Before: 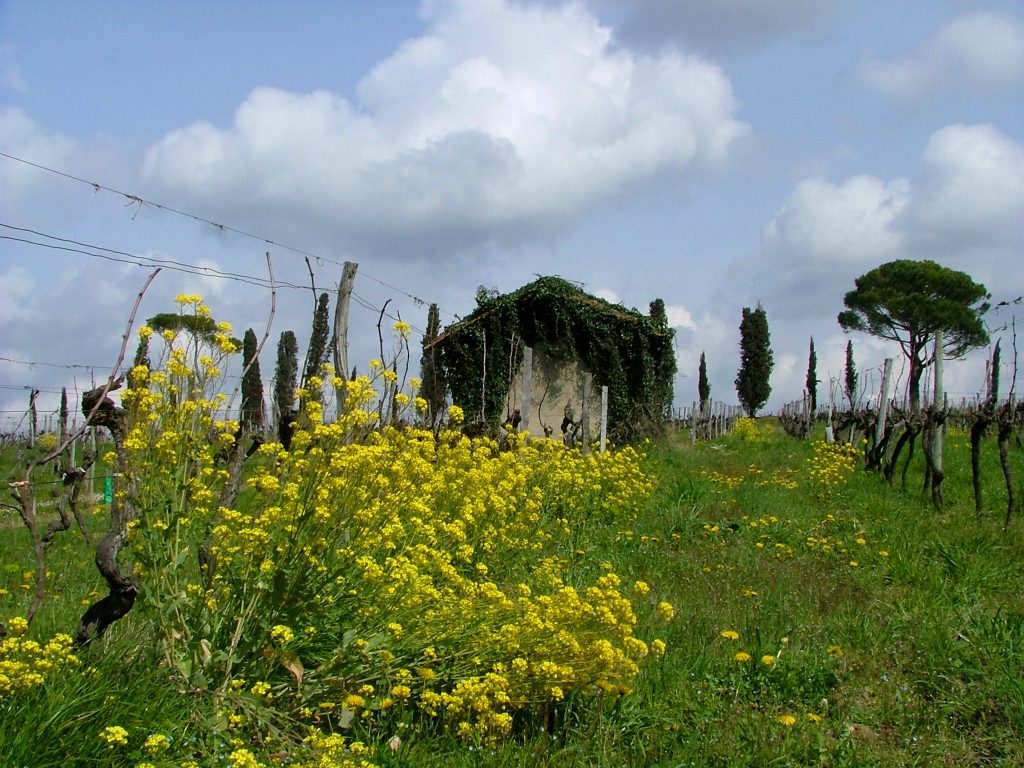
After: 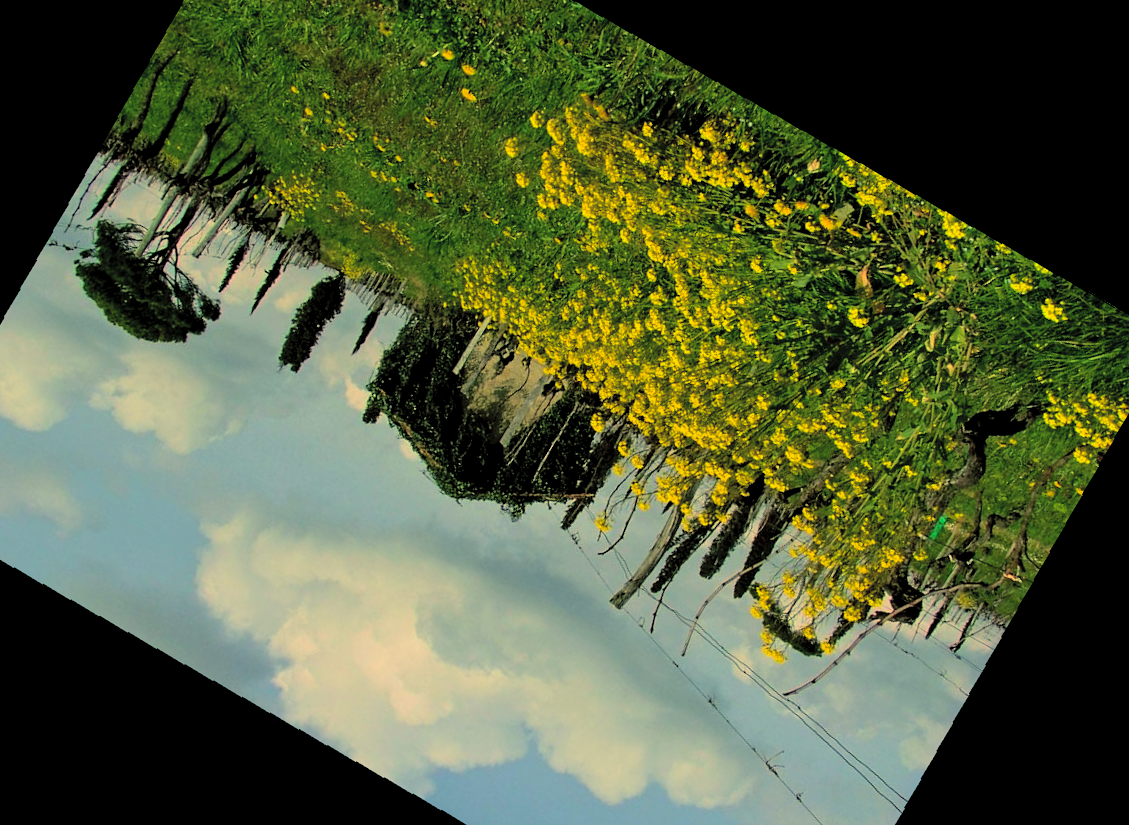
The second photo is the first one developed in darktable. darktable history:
rotate and perspective: rotation -1.75°, automatic cropping off
color balance: mode lift, gamma, gain (sRGB), lift [1.014, 0.966, 0.918, 0.87], gamma [0.86, 0.734, 0.918, 0.976], gain [1.063, 1.13, 1.063, 0.86]
contrast equalizer: y [[0.51, 0.537, 0.559, 0.574, 0.599, 0.618], [0.5 ×6], [0.5 ×6], [0 ×6], [0 ×6]]
crop and rotate: angle 148.68°, left 9.111%, top 15.603%, right 4.588%, bottom 17.041%
global tonemap: drago (0.7, 100)
